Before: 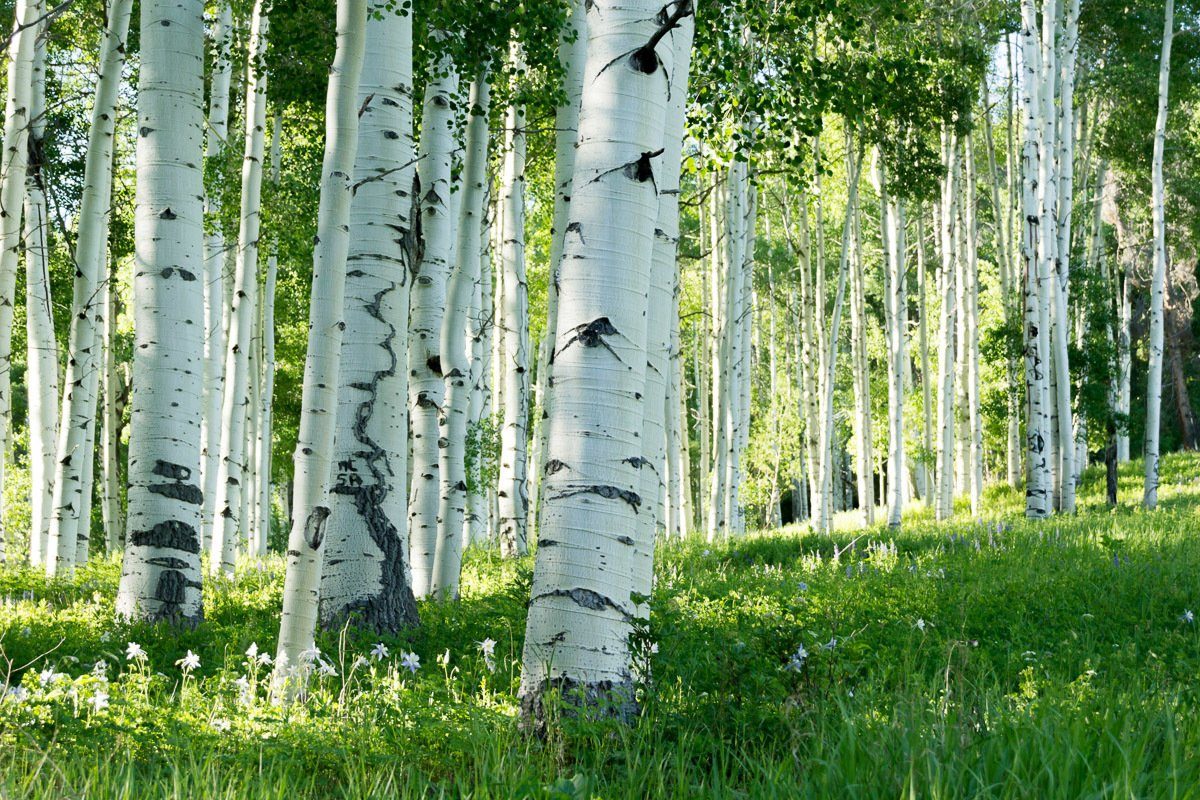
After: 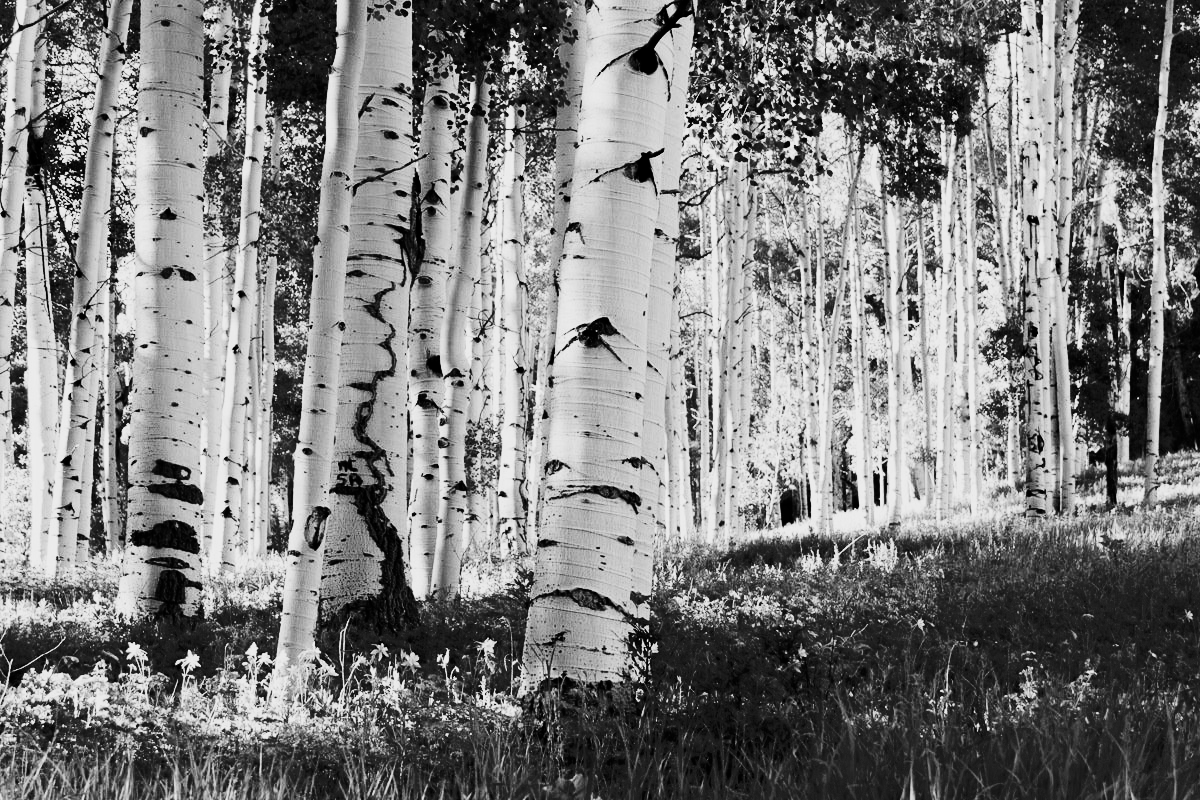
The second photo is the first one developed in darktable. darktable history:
contrast brightness saturation: contrast 0.22, brightness -0.19, saturation 0.24
velvia: on, module defaults
color zones: curves: ch1 [(0, -0.014) (0.143, -0.013) (0.286, -0.013) (0.429, -0.016) (0.571, -0.019) (0.714, -0.015) (0.857, 0.002) (1, -0.014)]
sigmoid: contrast 1.7
